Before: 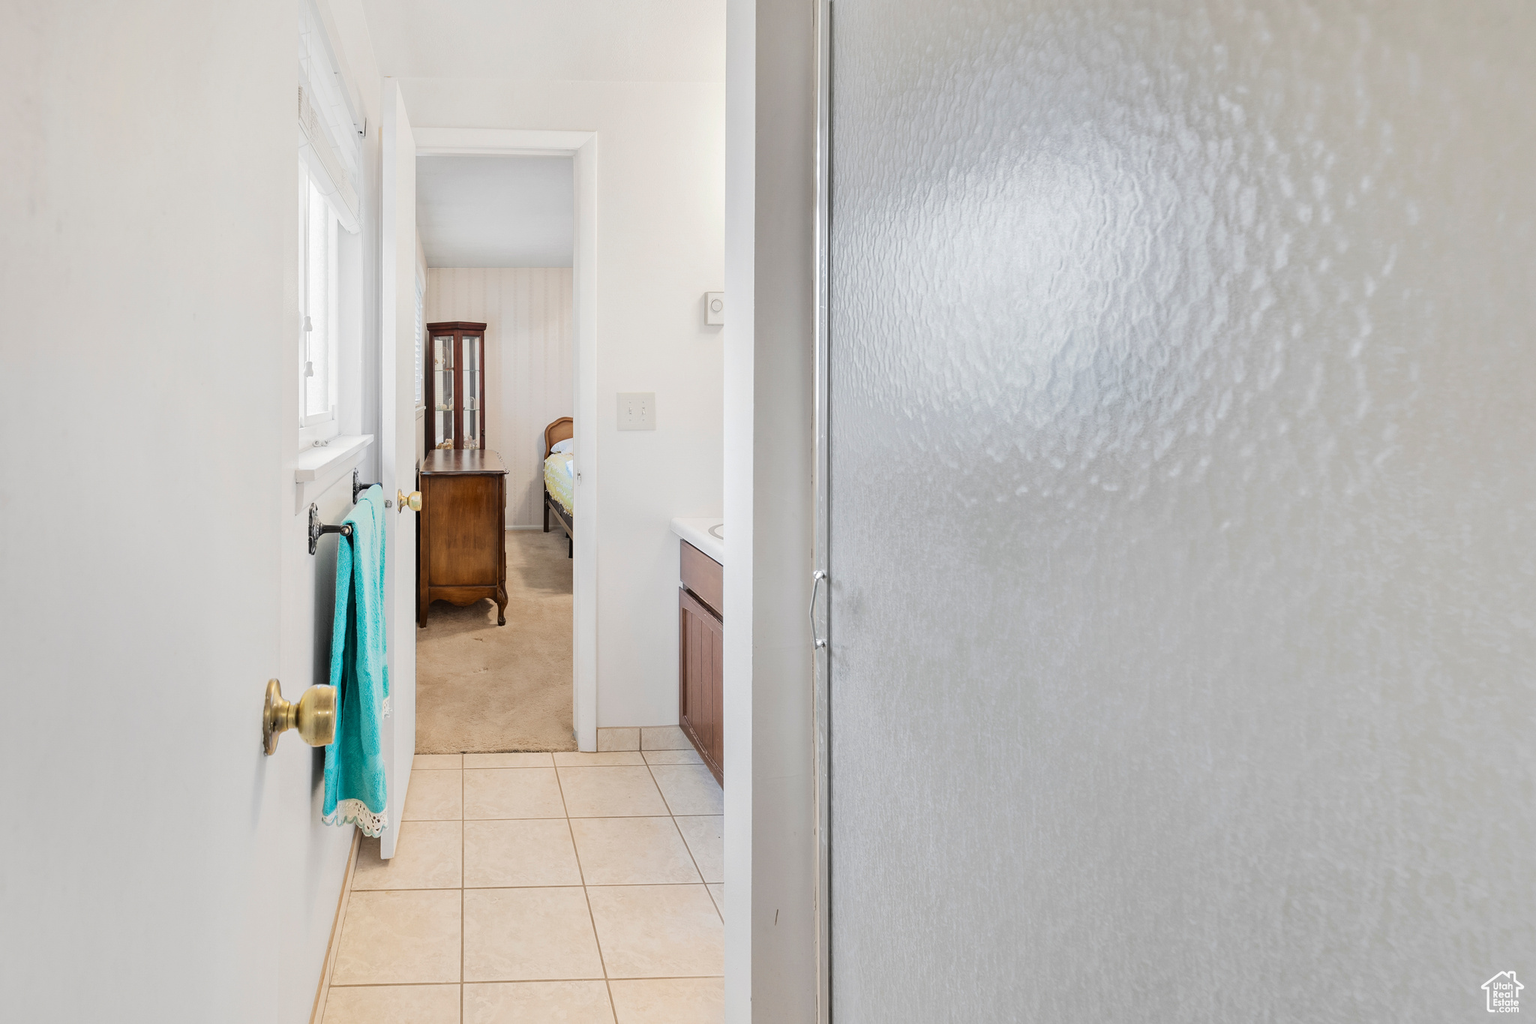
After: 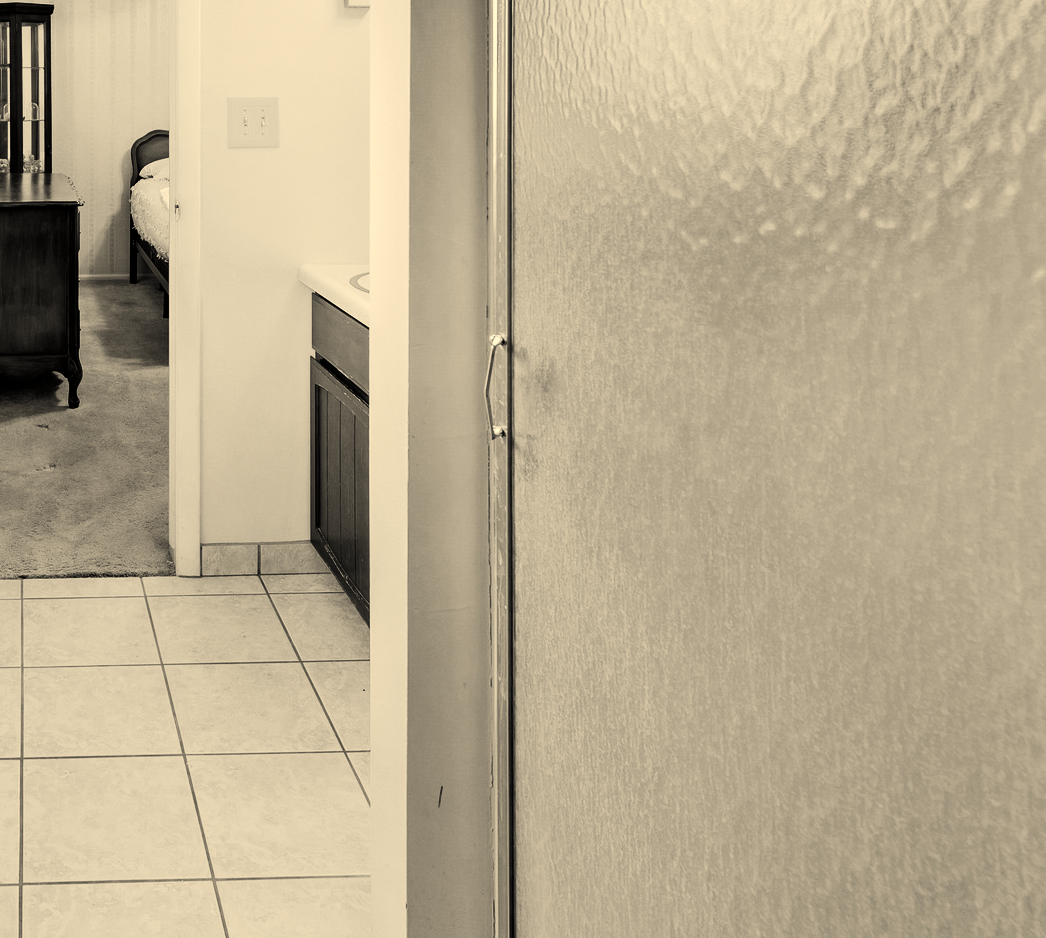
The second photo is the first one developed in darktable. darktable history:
color correction: highlights a* 2.51, highlights b* 22.98
crop and rotate: left 29.072%, top 31.213%, right 19.811%
base curve: curves: ch0 [(0, 0) (0.028, 0.03) (0.121, 0.232) (0.46, 0.748) (0.859, 0.968) (1, 1)], preserve colors none
contrast brightness saturation: contrast 0.02, brightness -0.982, saturation -0.991
